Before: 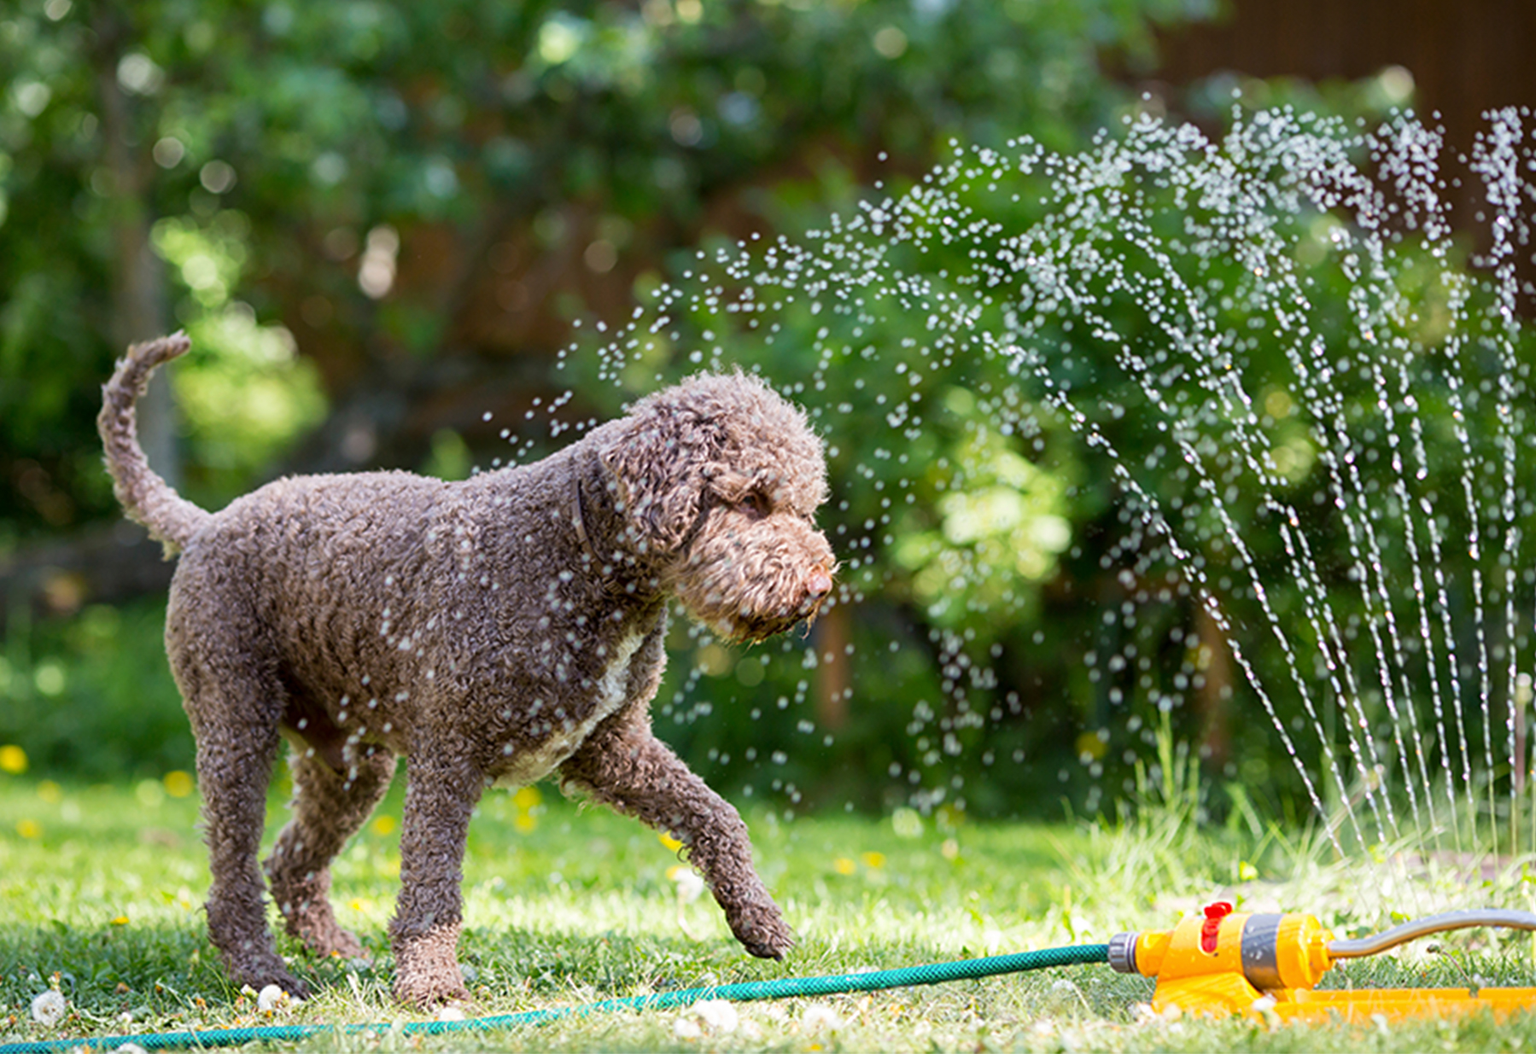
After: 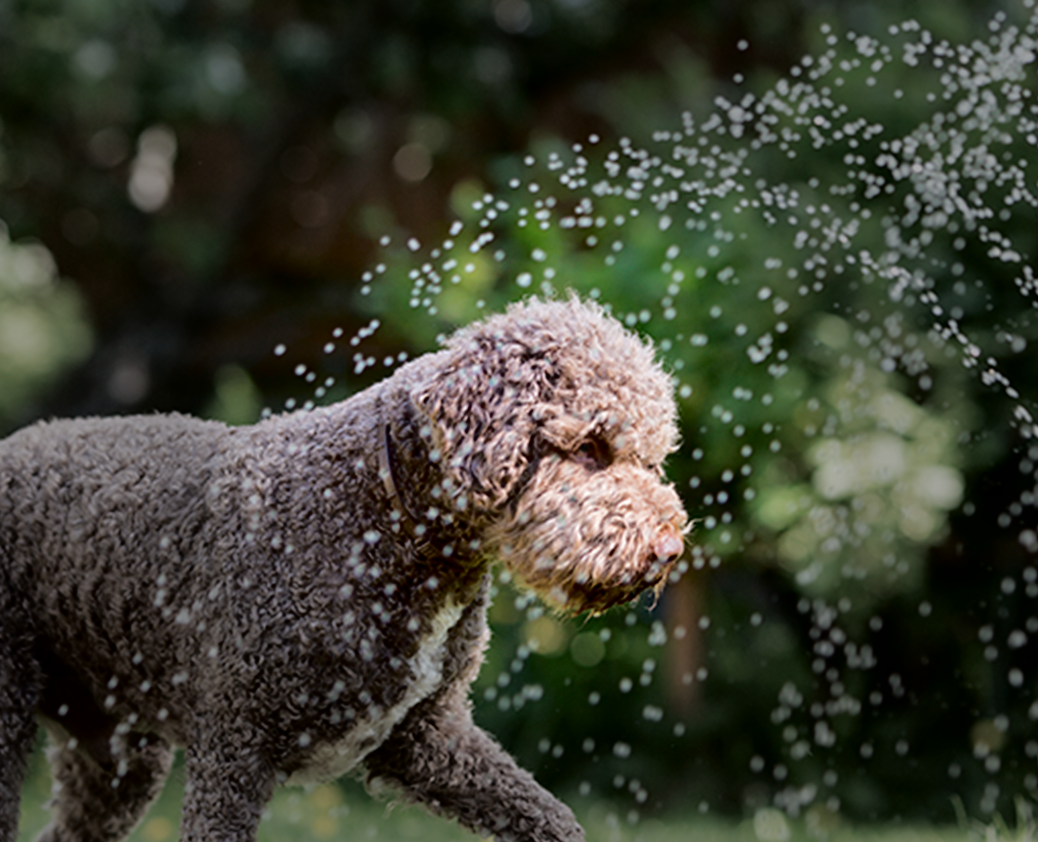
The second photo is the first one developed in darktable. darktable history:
crop: left 16.202%, top 11.208%, right 26.045%, bottom 20.557%
fill light: exposure -2 EV, width 8.6
vignetting: fall-off start 31.28%, fall-off radius 34.64%, brightness -0.575
